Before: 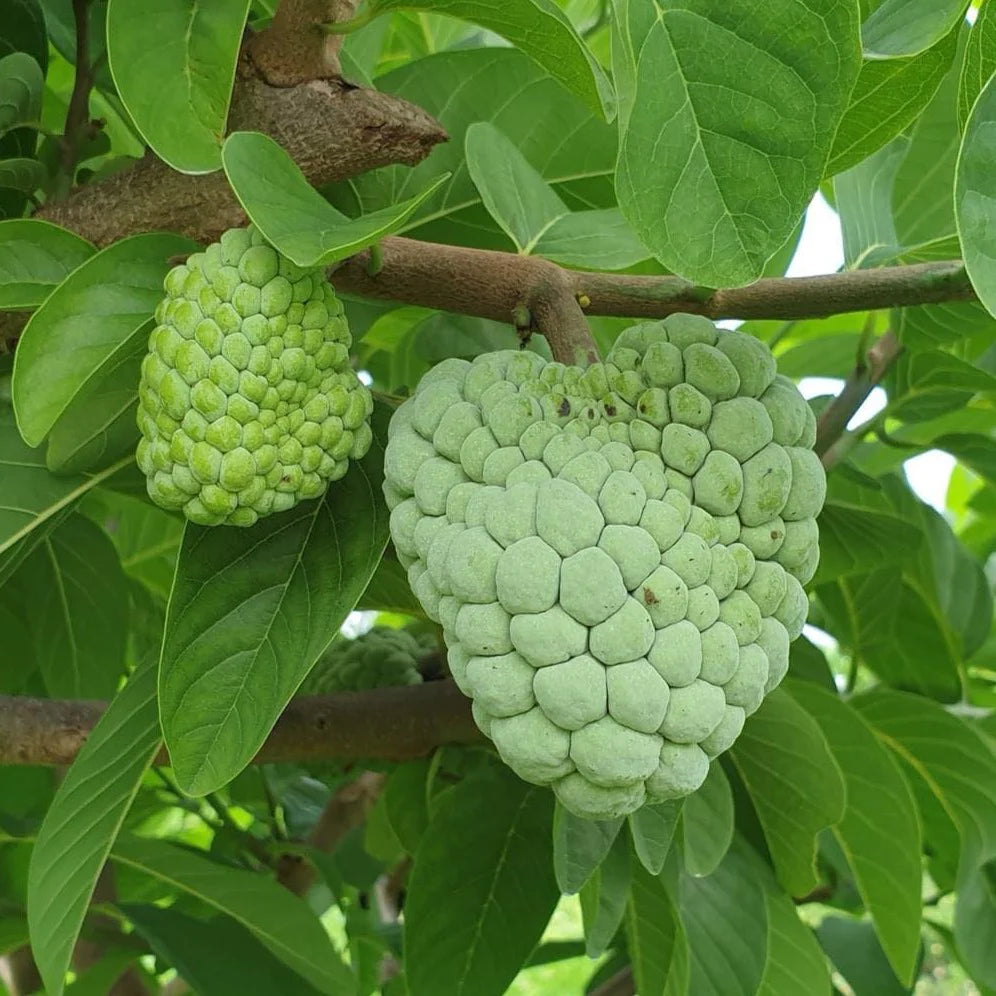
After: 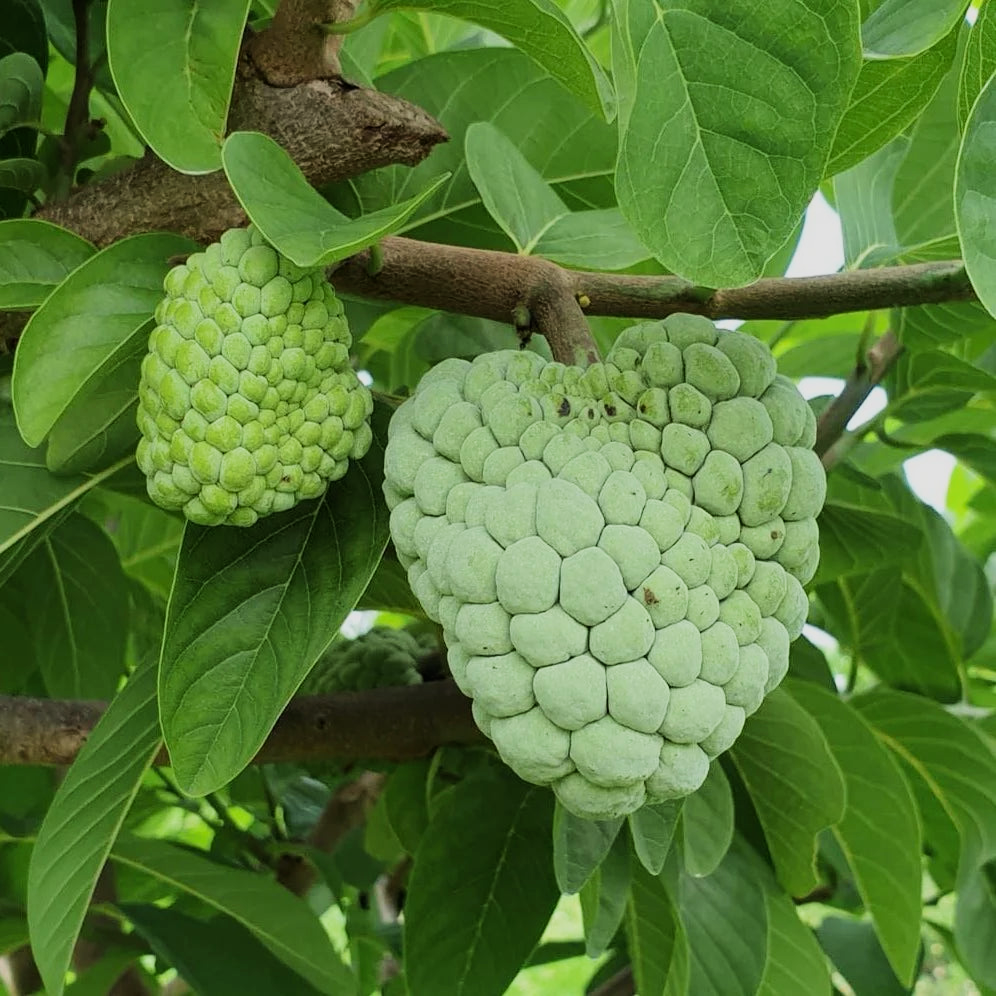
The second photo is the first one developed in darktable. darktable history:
rotate and perspective: automatic cropping original format, crop left 0, crop top 0
filmic rgb: black relative exposure -7.5 EV, white relative exposure 5 EV, hardness 3.31, contrast 1.3, contrast in shadows safe
